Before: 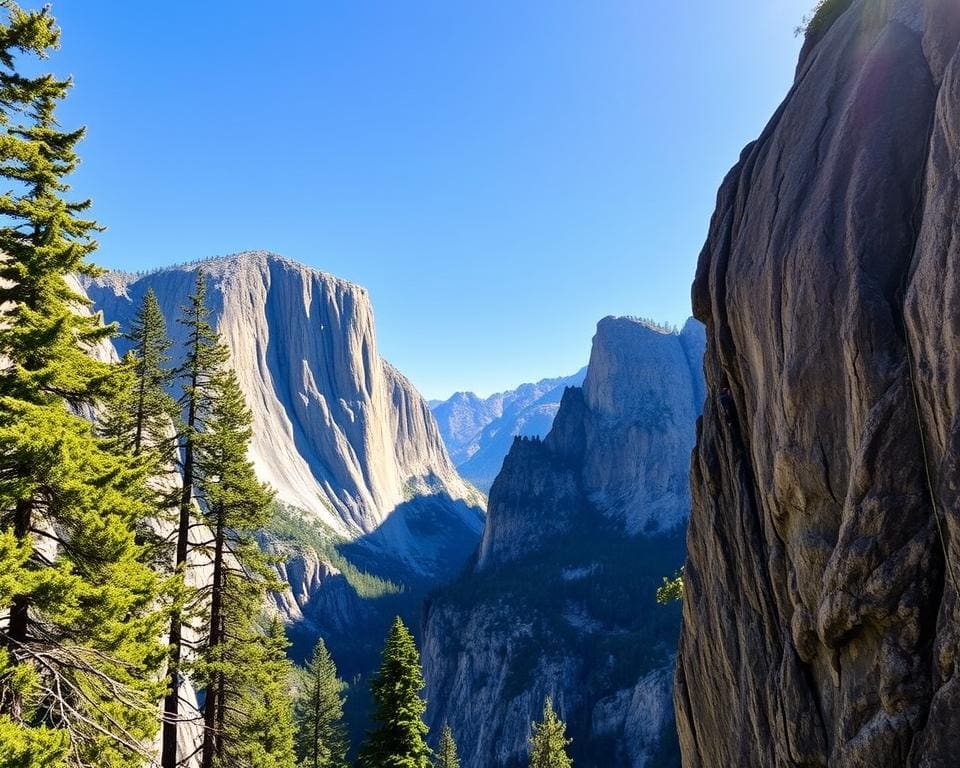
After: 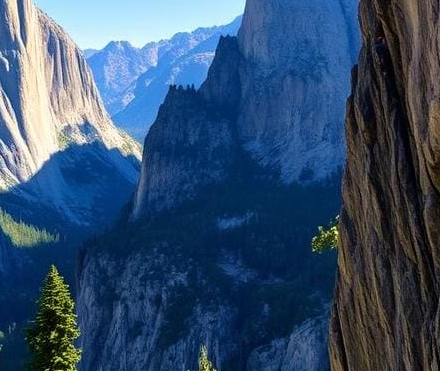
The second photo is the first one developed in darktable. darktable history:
velvia: on, module defaults
crop: left 35.976%, top 45.819%, right 18.162%, bottom 5.807%
